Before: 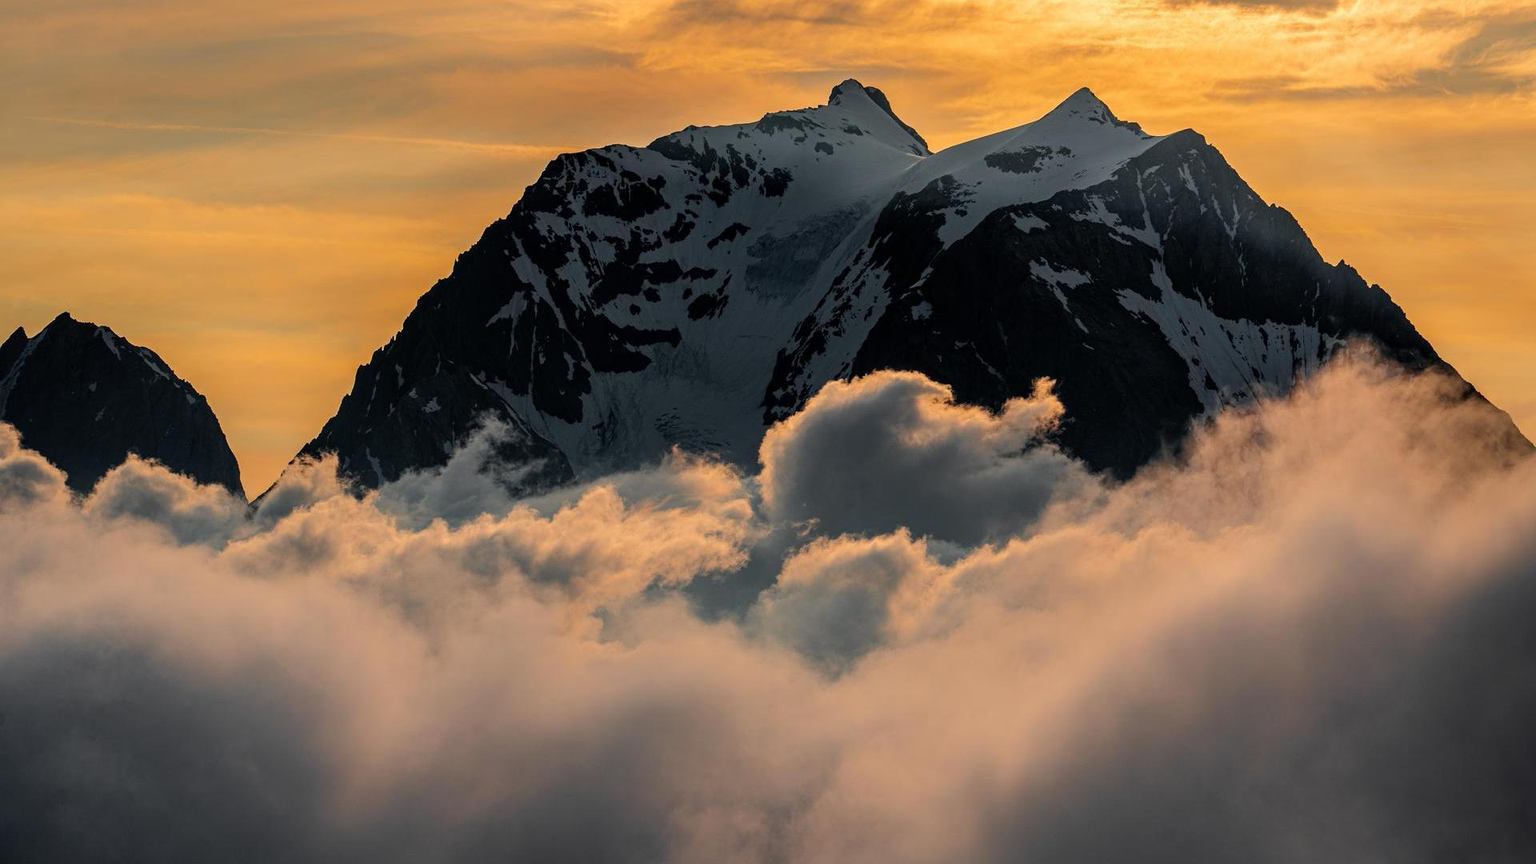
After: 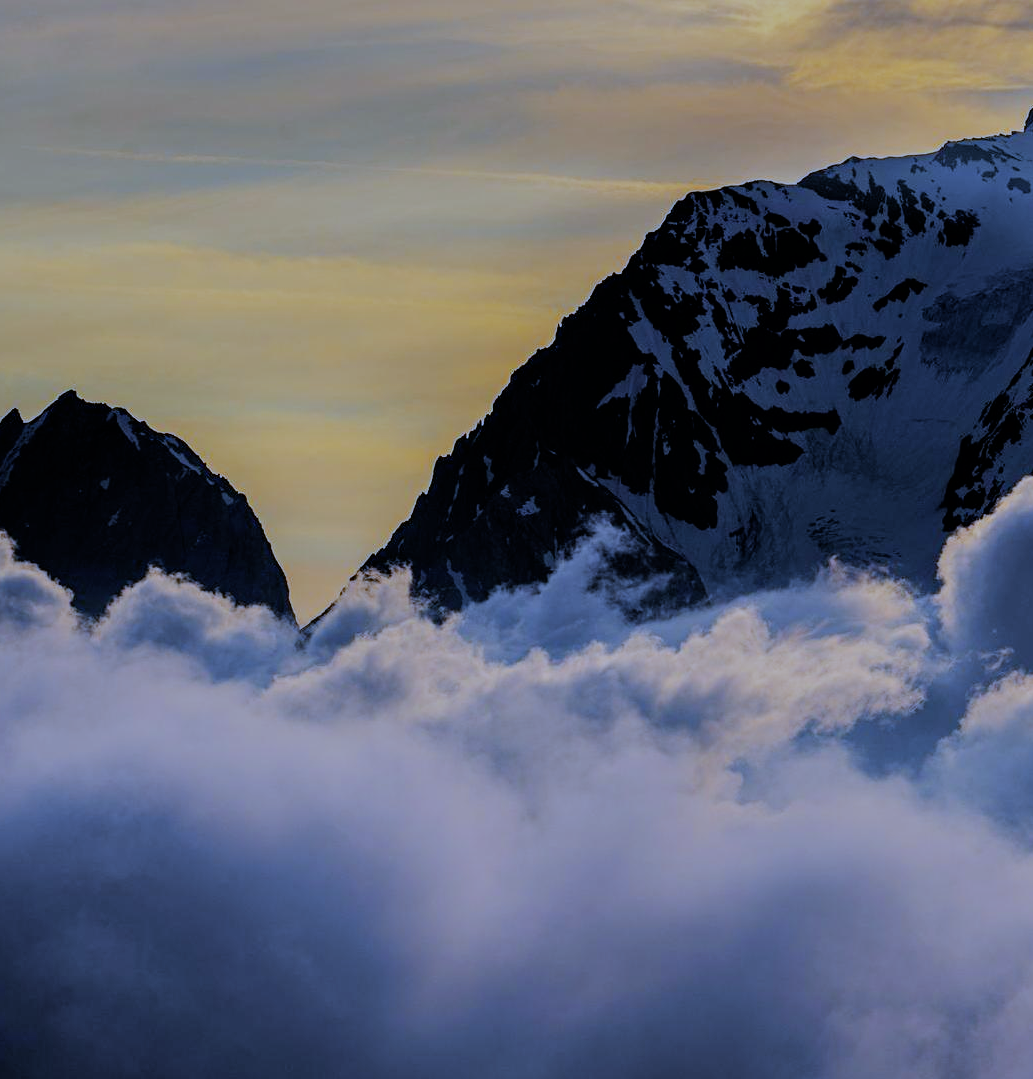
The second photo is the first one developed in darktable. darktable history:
white balance: red 0.766, blue 1.537
shadows and highlights: shadows 12, white point adjustment 1.2, soften with gaussian
crop: left 0.587%, right 45.588%, bottom 0.086%
filmic rgb: black relative exposure -7.65 EV, white relative exposure 4.56 EV, hardness 3.61
